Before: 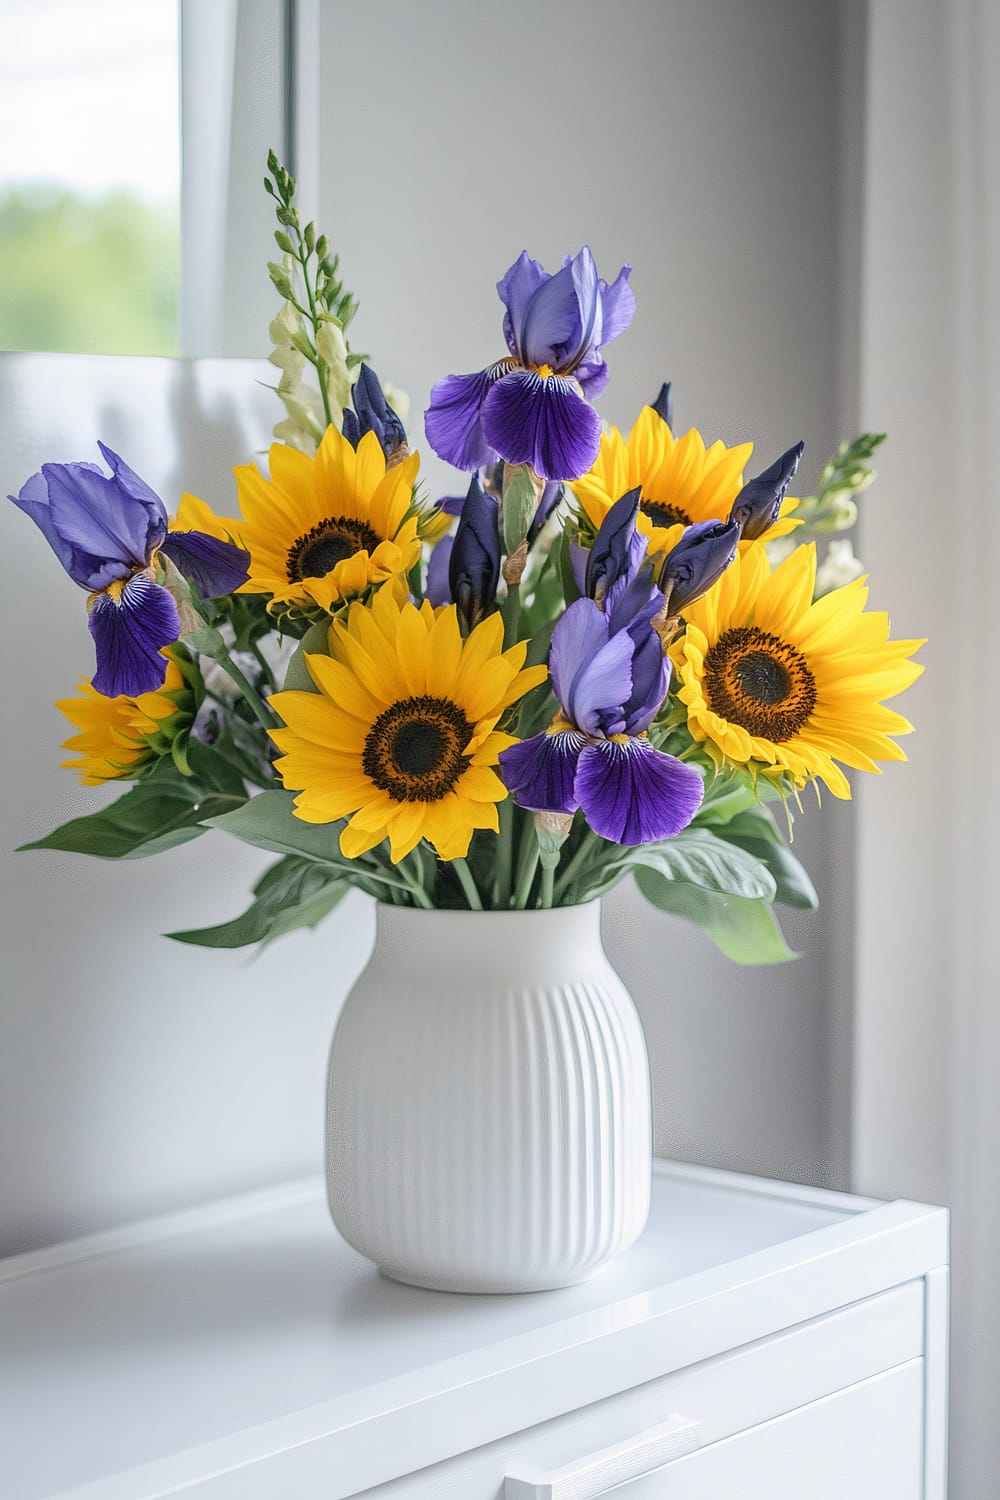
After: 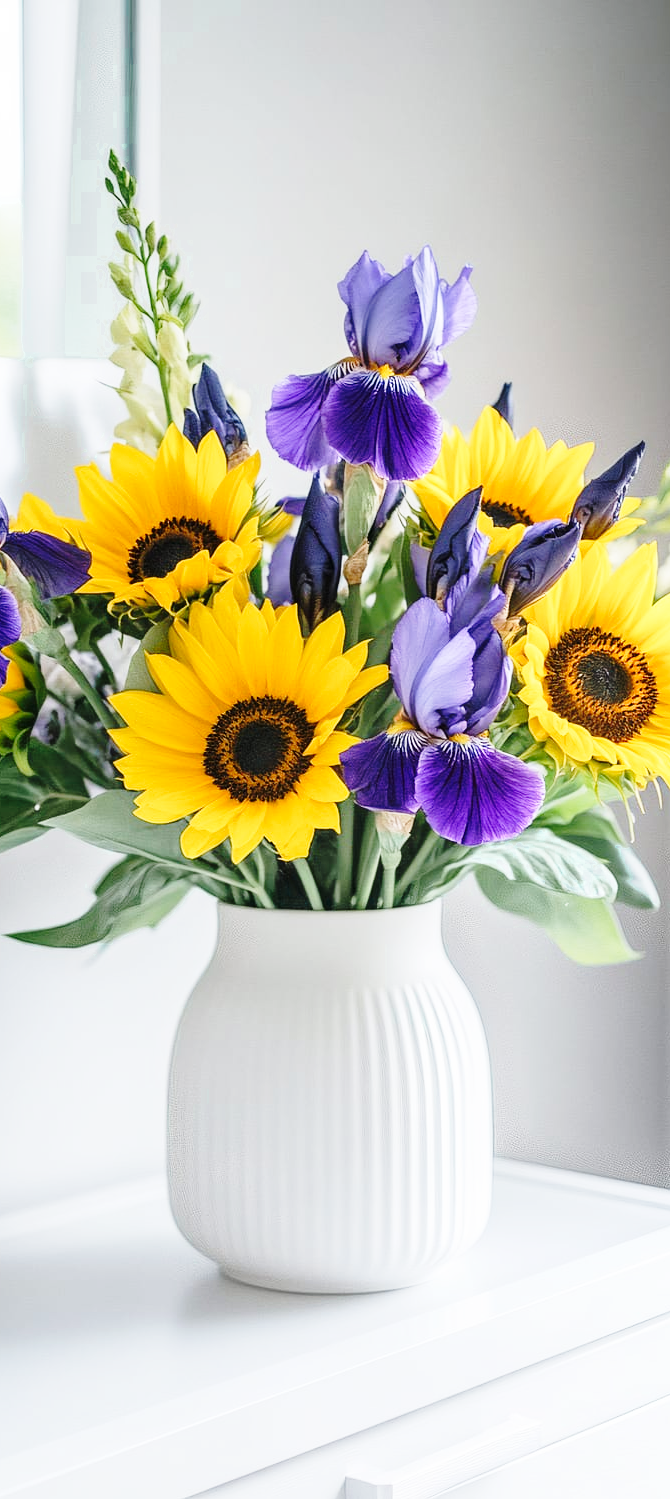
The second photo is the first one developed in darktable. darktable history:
crop and rotate: left 15.91%, right 17.013%
base curve: curves: ch0 [(0, 0) (0.028, 0.03) (0.121, 0.232) (0.46, 0.748) (0.859, 0.968) (1, 1)], preserve colors none
color zones: curves: ch0 [(0.25, 0.5) (0.423, 0.5) (0.443, 0.5) (0.521, 0.756) (0.568, 0.5) (0.576, 0.5) (0.75, 0.5)]; ch1 [(0.25, 0.5) (0.423, 0.5) (0.443, 0.5) (0.539, 0.873) (0.624, 0.565) (0.631, 0.5) (0.75, 0.5)]
